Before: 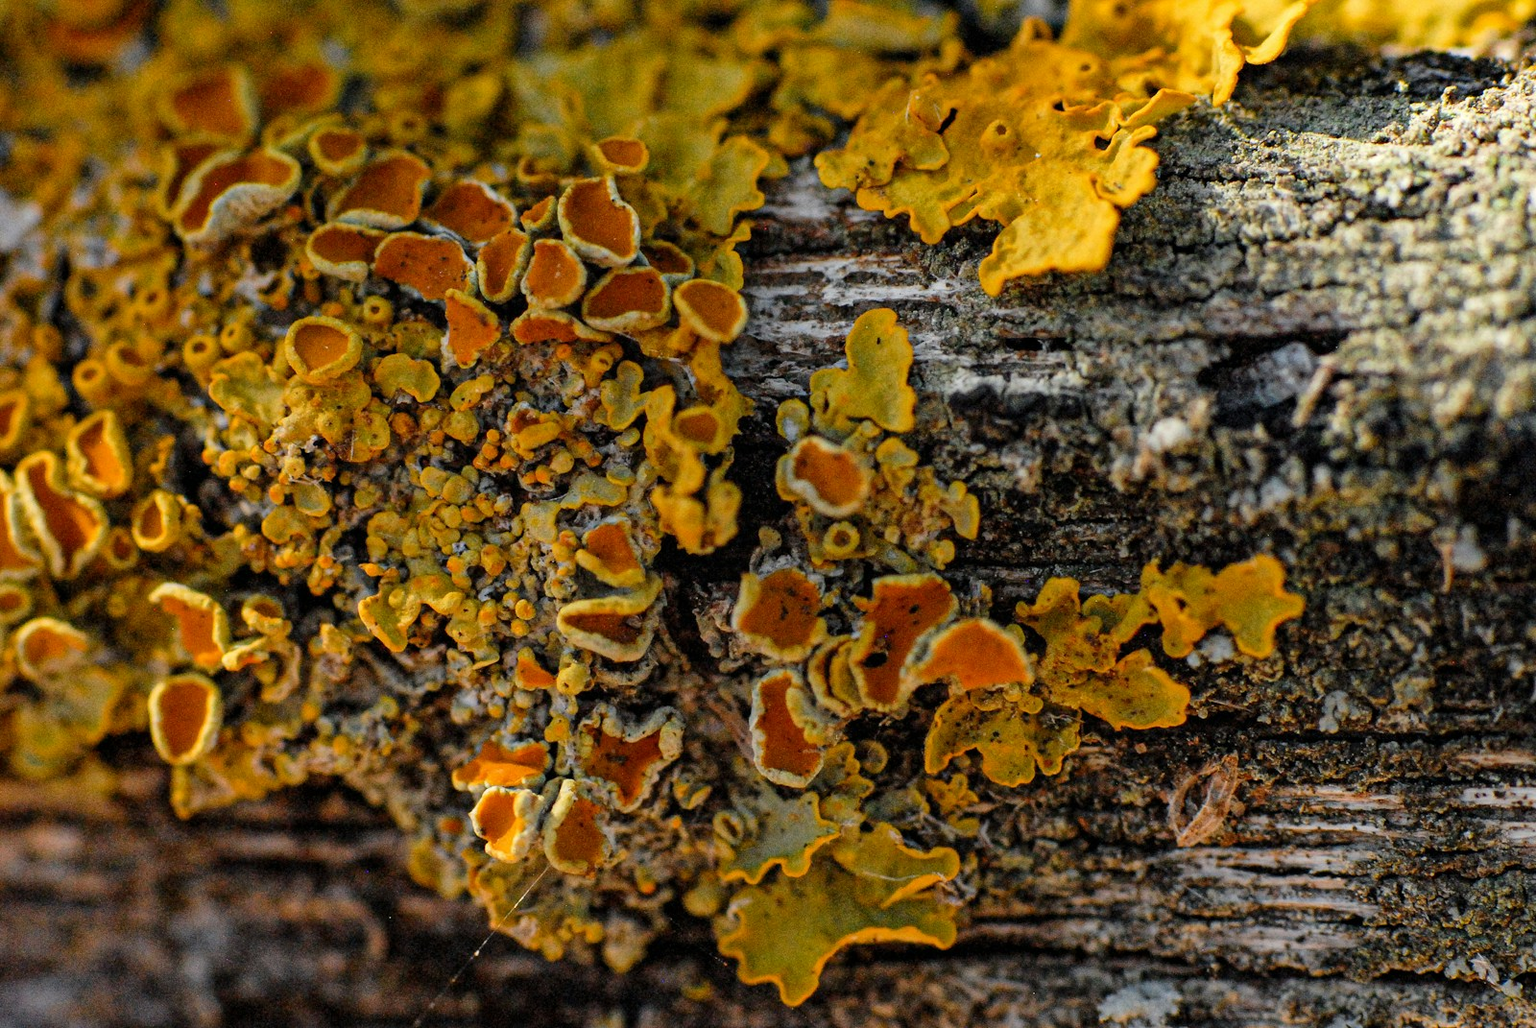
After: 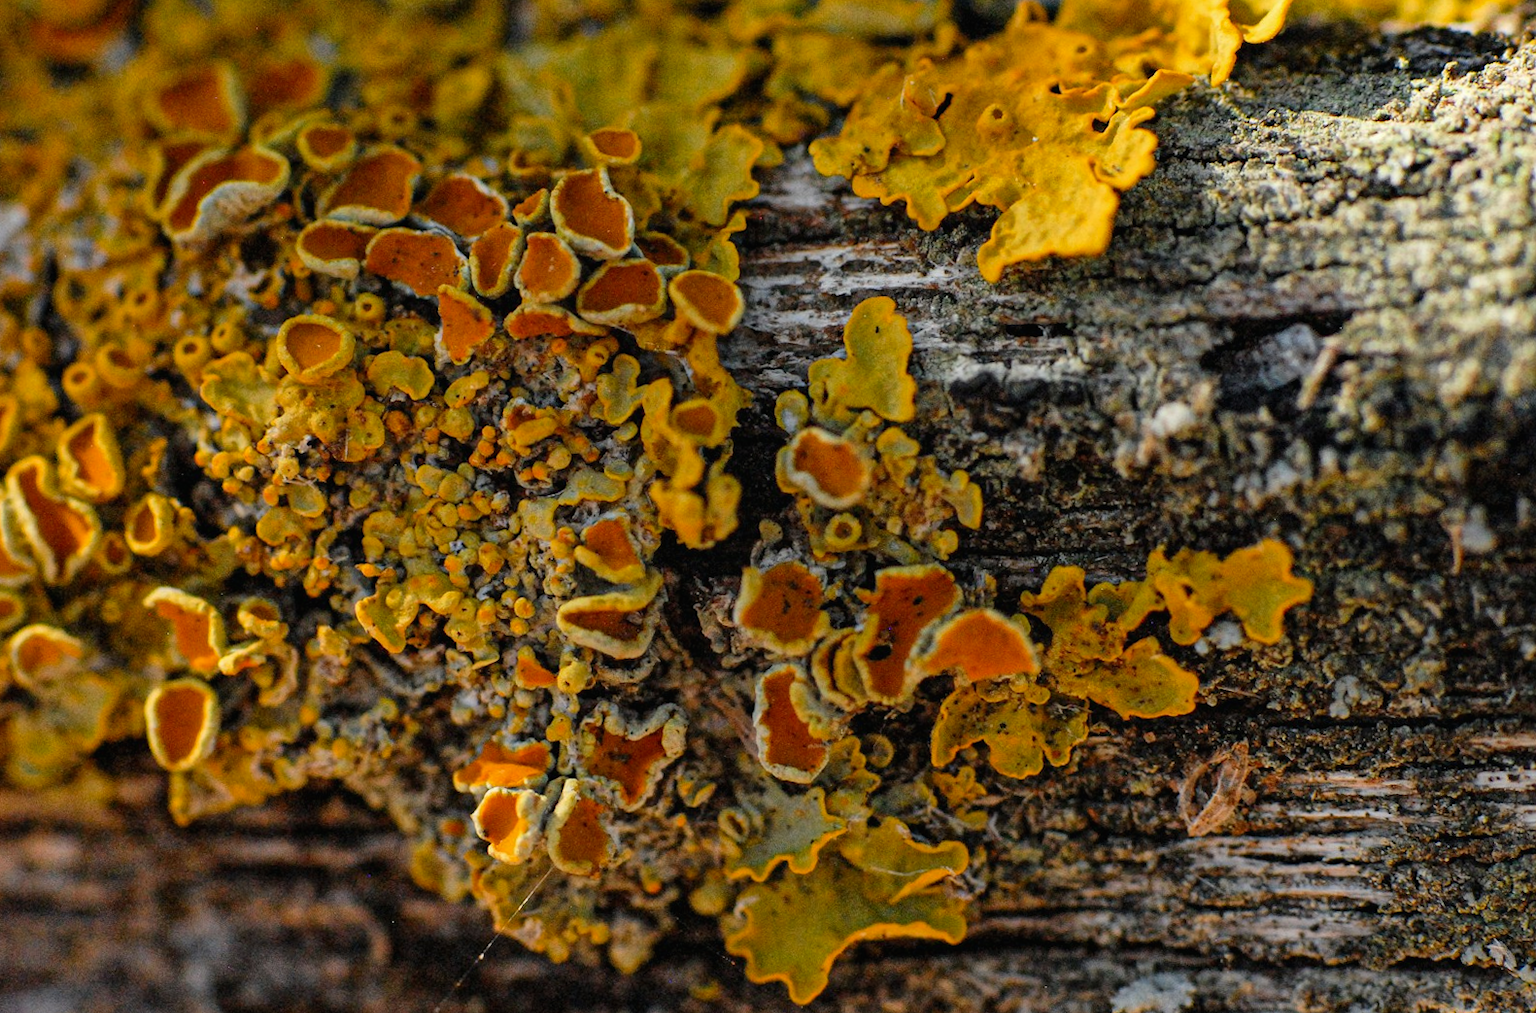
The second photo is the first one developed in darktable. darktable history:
rotate and perspective: rotation -1°, crop left 0.011, crop right 0.989, crop top 0.025, crop bottom 0.975
contrast brightness saturation: contrast -0.02, brightness -0.01, saturation 0.03
exposure: compensate highlight preservation false
